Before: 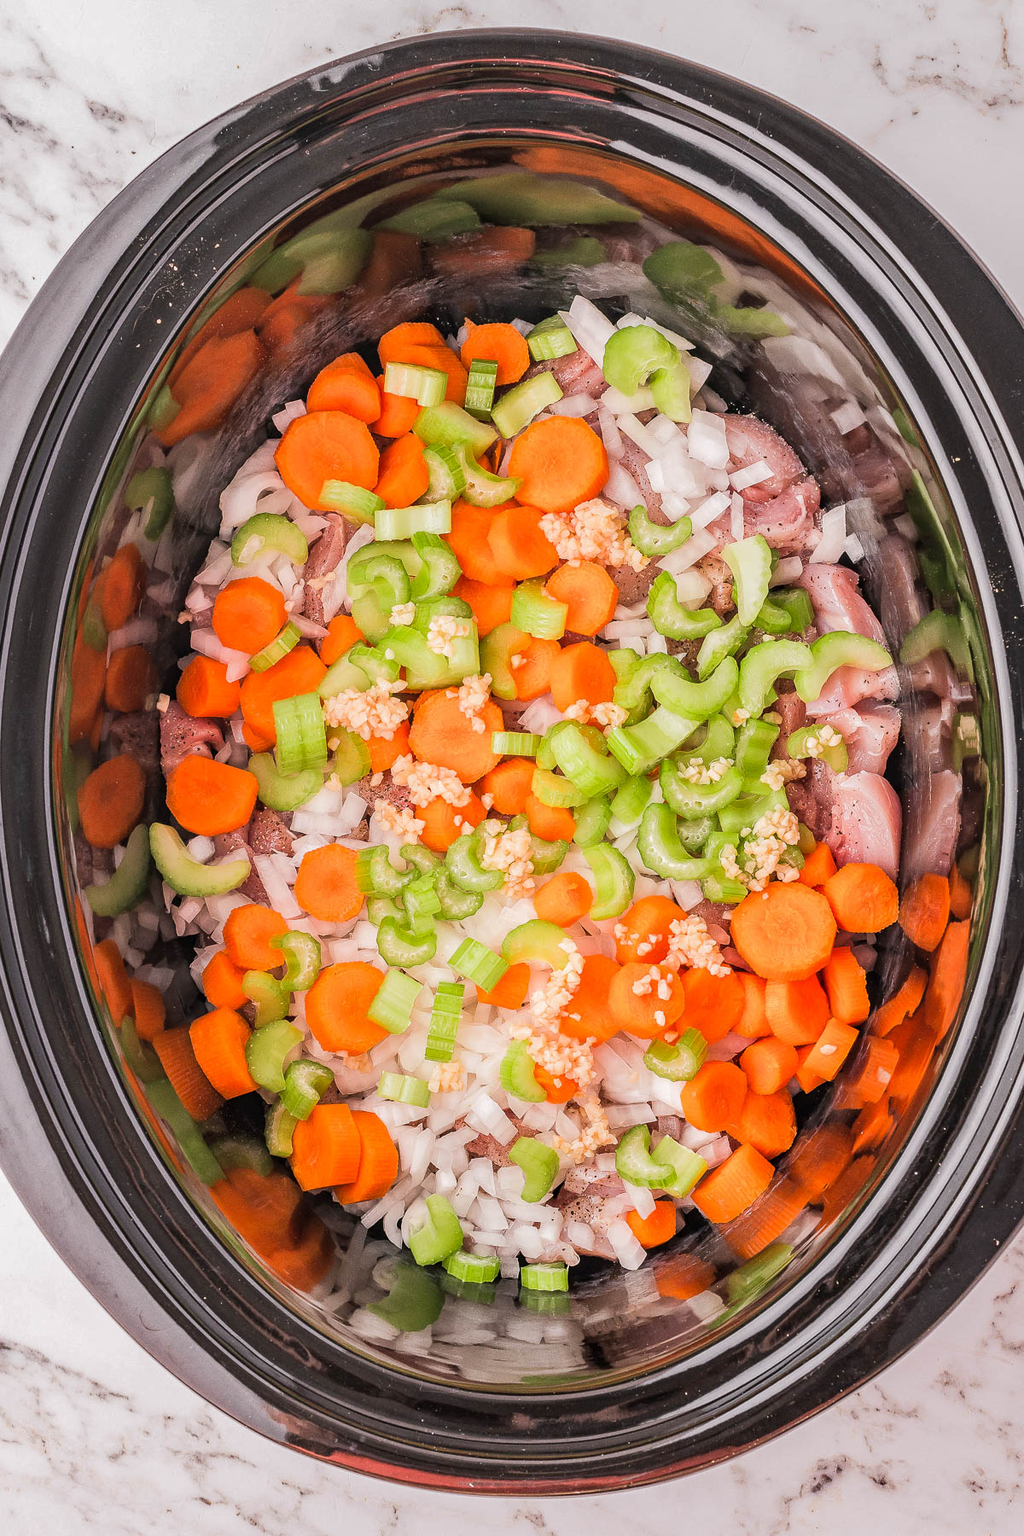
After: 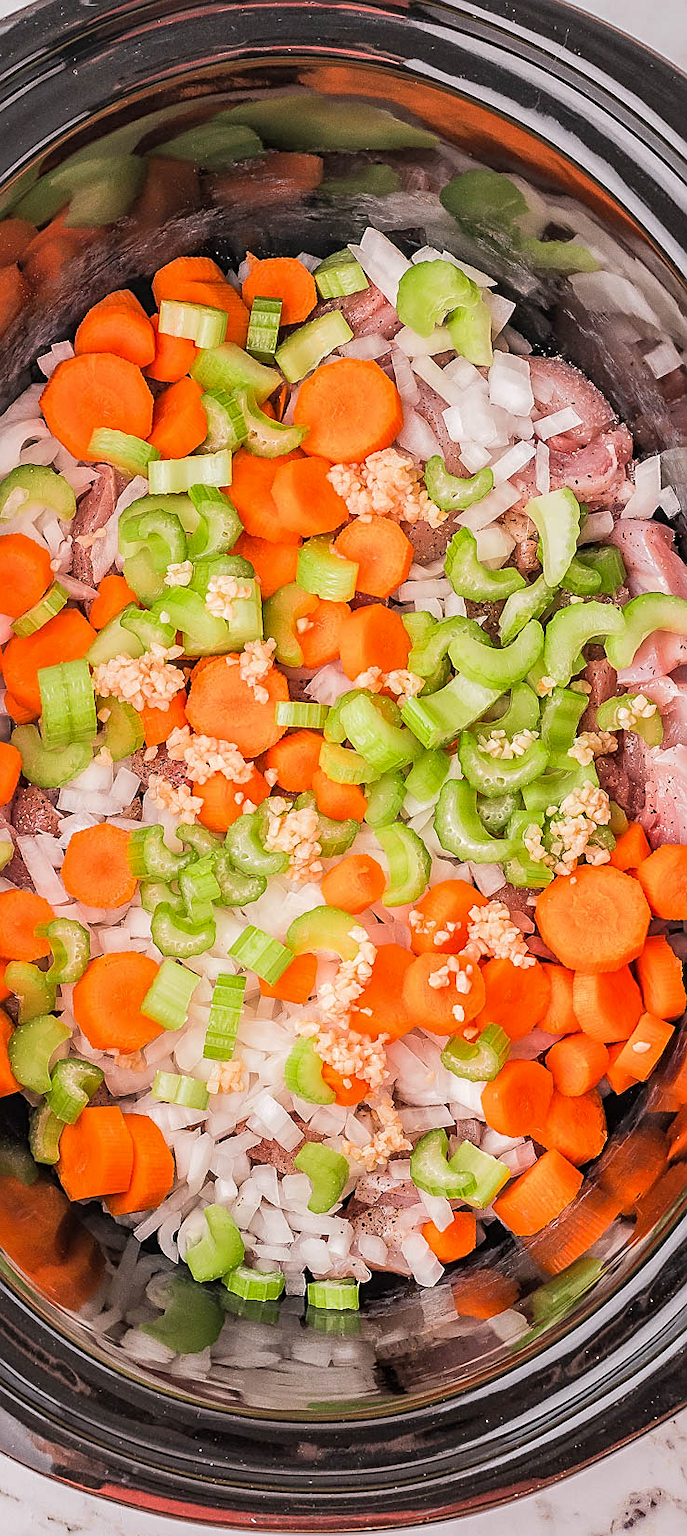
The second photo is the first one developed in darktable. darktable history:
base curve: curves: ch0 [(0, 0) (0.303, 0.277) (1, 1)], preserve colors none
sharpen: on, module defaults
crop and rotate: left 23.26%, top 5.629%, right 14.936%, bottom 2.364%
